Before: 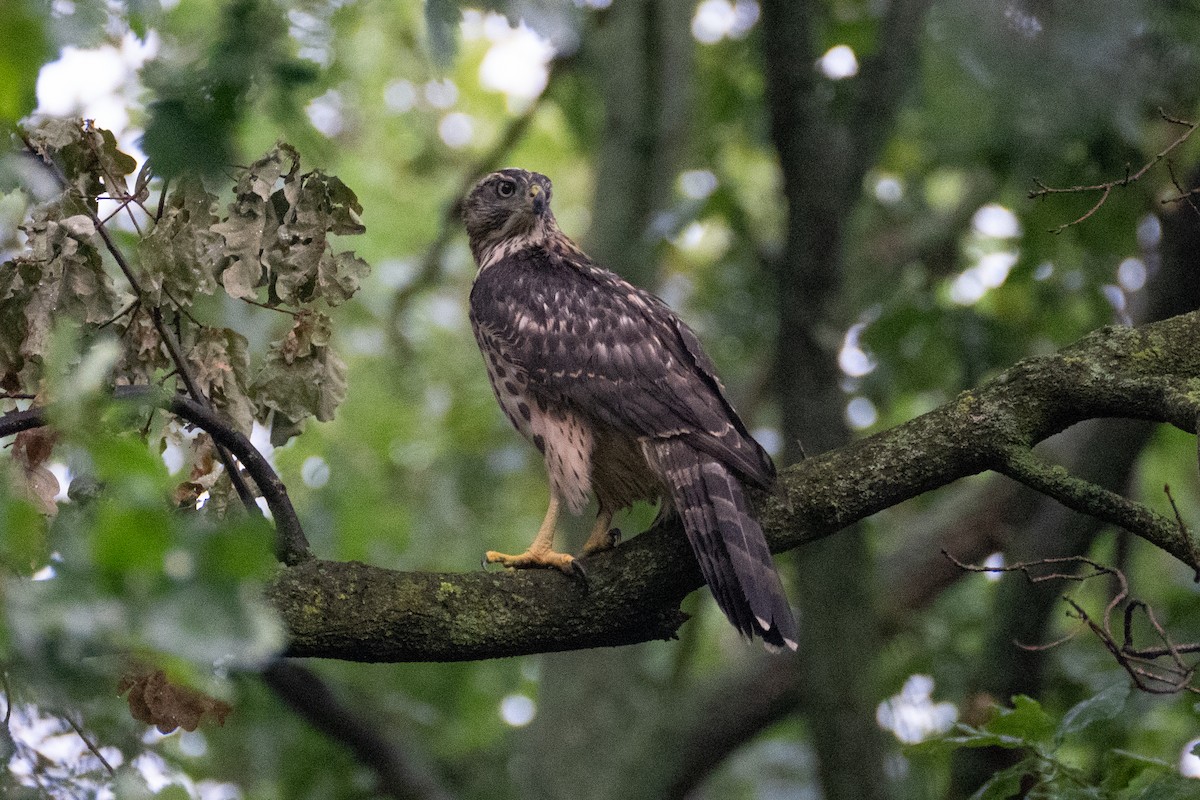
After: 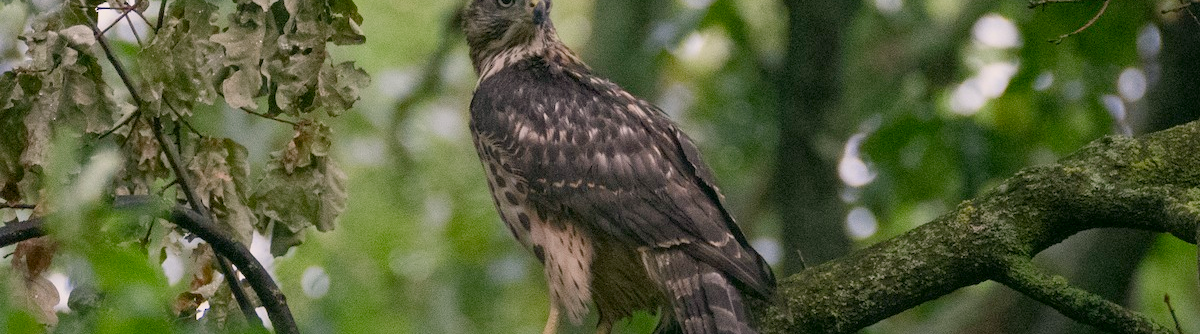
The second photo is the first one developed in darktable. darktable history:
crop and rotate: top 23.84%, bottom 34.294%
color correction: highlights a* 4.02, highlights b* 4.98, shadows a* -7.55, shadows b* 4.98
color balance rgb: shadows lift › chroma 1%, shadows lift › hue 113°, highlights gain › chroma 0.2%, highlights gain › hue 333°, perceptual saturation grading › global saturation 20%, perceptual saturation grading › highlights -50%, perceptual saturation grading › shadows 25%, contrast -10%
